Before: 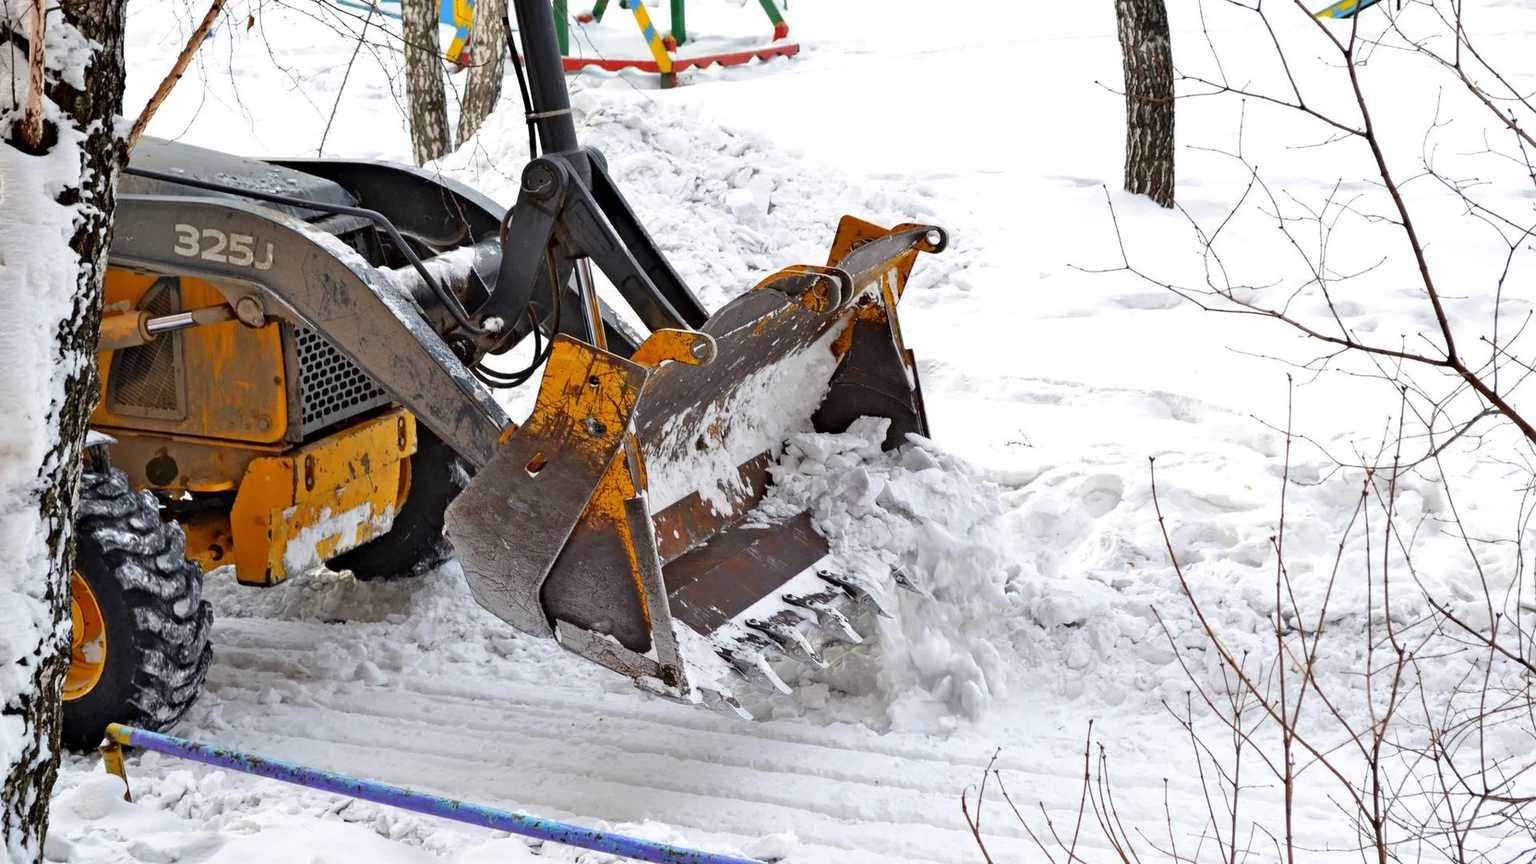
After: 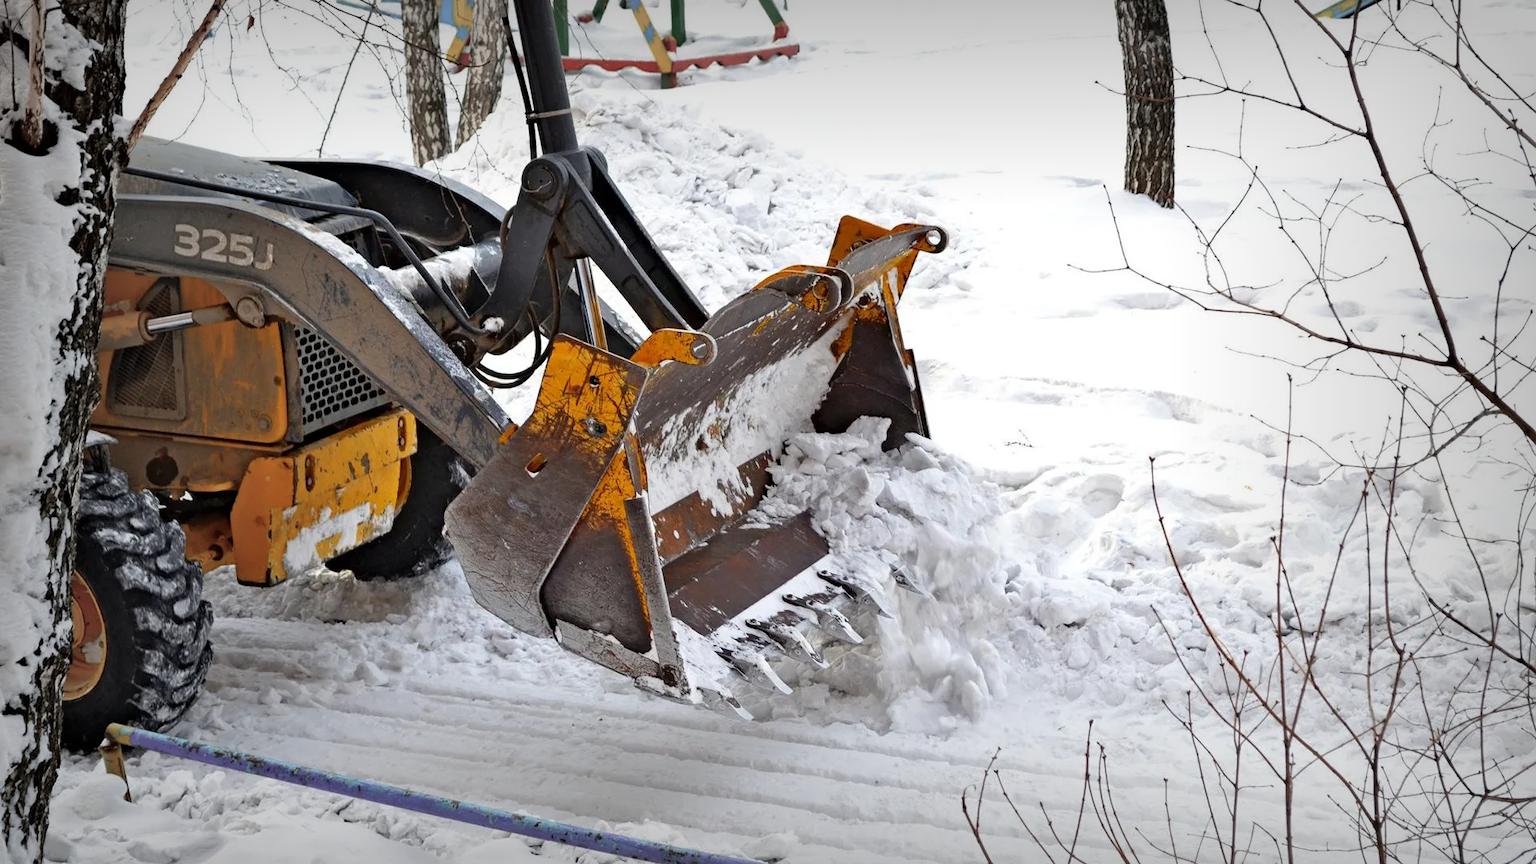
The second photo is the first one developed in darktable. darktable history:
vignetting: fall-off start 52.27%, automatic ratio true, width/height ratio 1.317, shape 0.229
